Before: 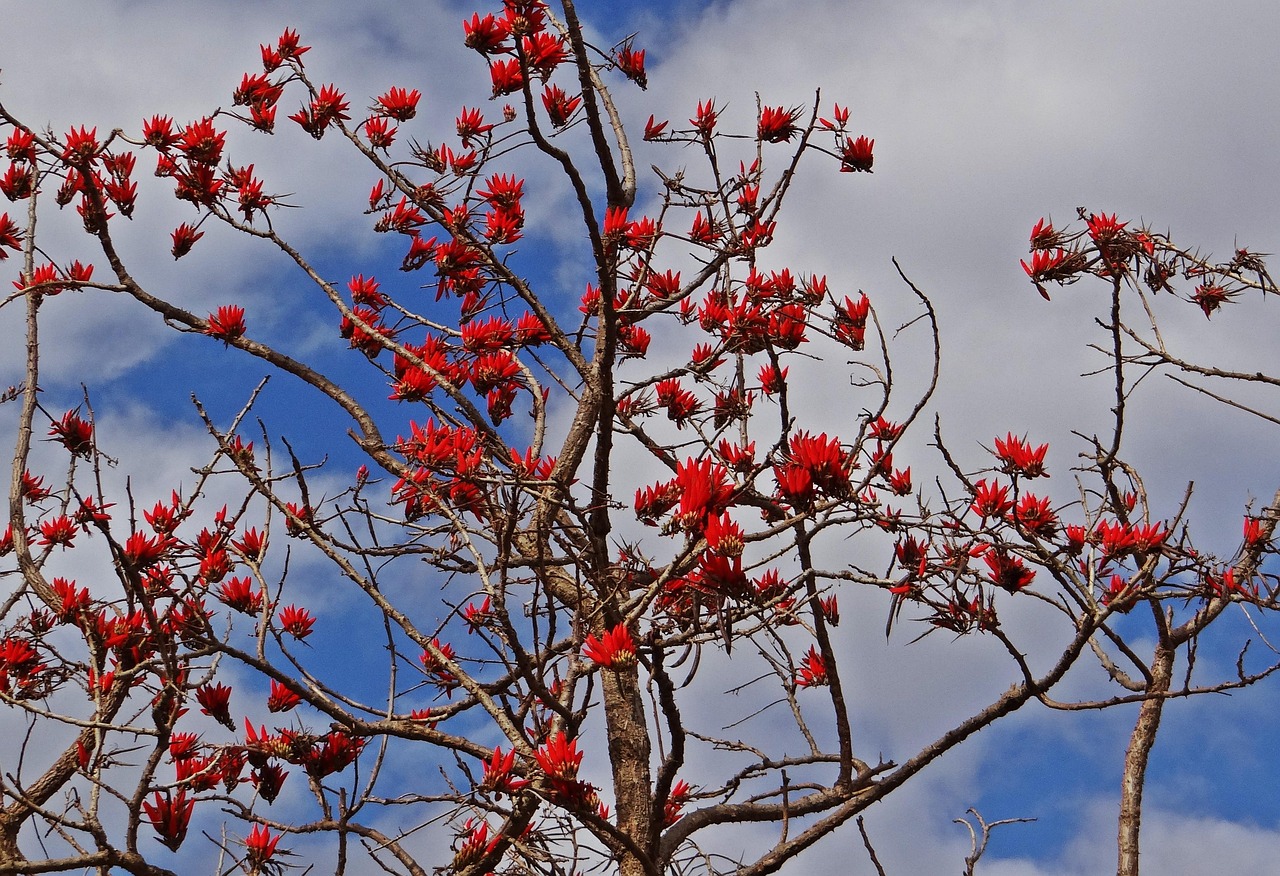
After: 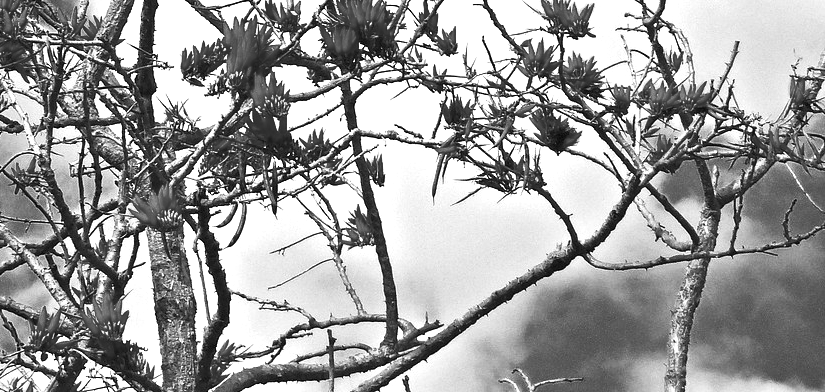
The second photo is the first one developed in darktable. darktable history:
monochrome: a 0, b 0, size 0.5, highlights 0.57
exposure: black level correction 0, exposure 1.75 EV, compensate exposure bias true, compensate highlight preservation false
color correction: highlights a* 17.03, highlights b* 0.205, shadows a* -15.38, shadows b* -14.56, saturation 1.5
crop and rotate: left 35.509%, top 50.238%, bottom 4.934%
